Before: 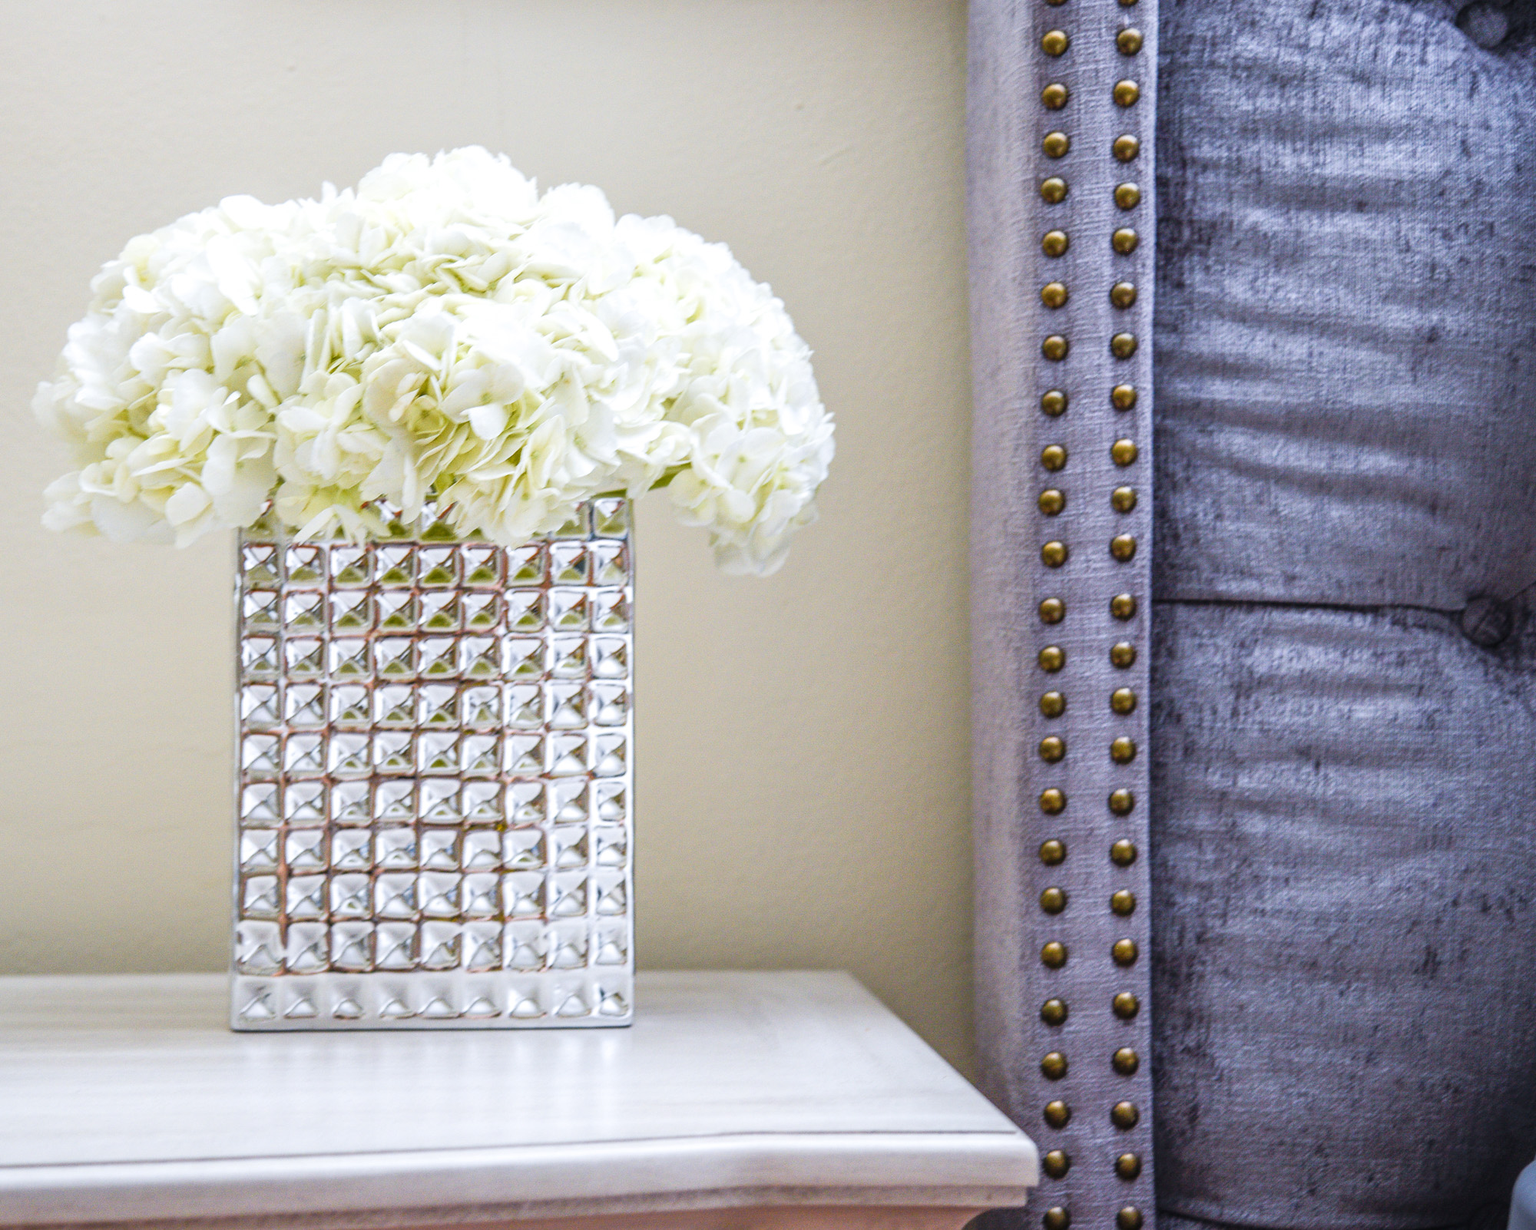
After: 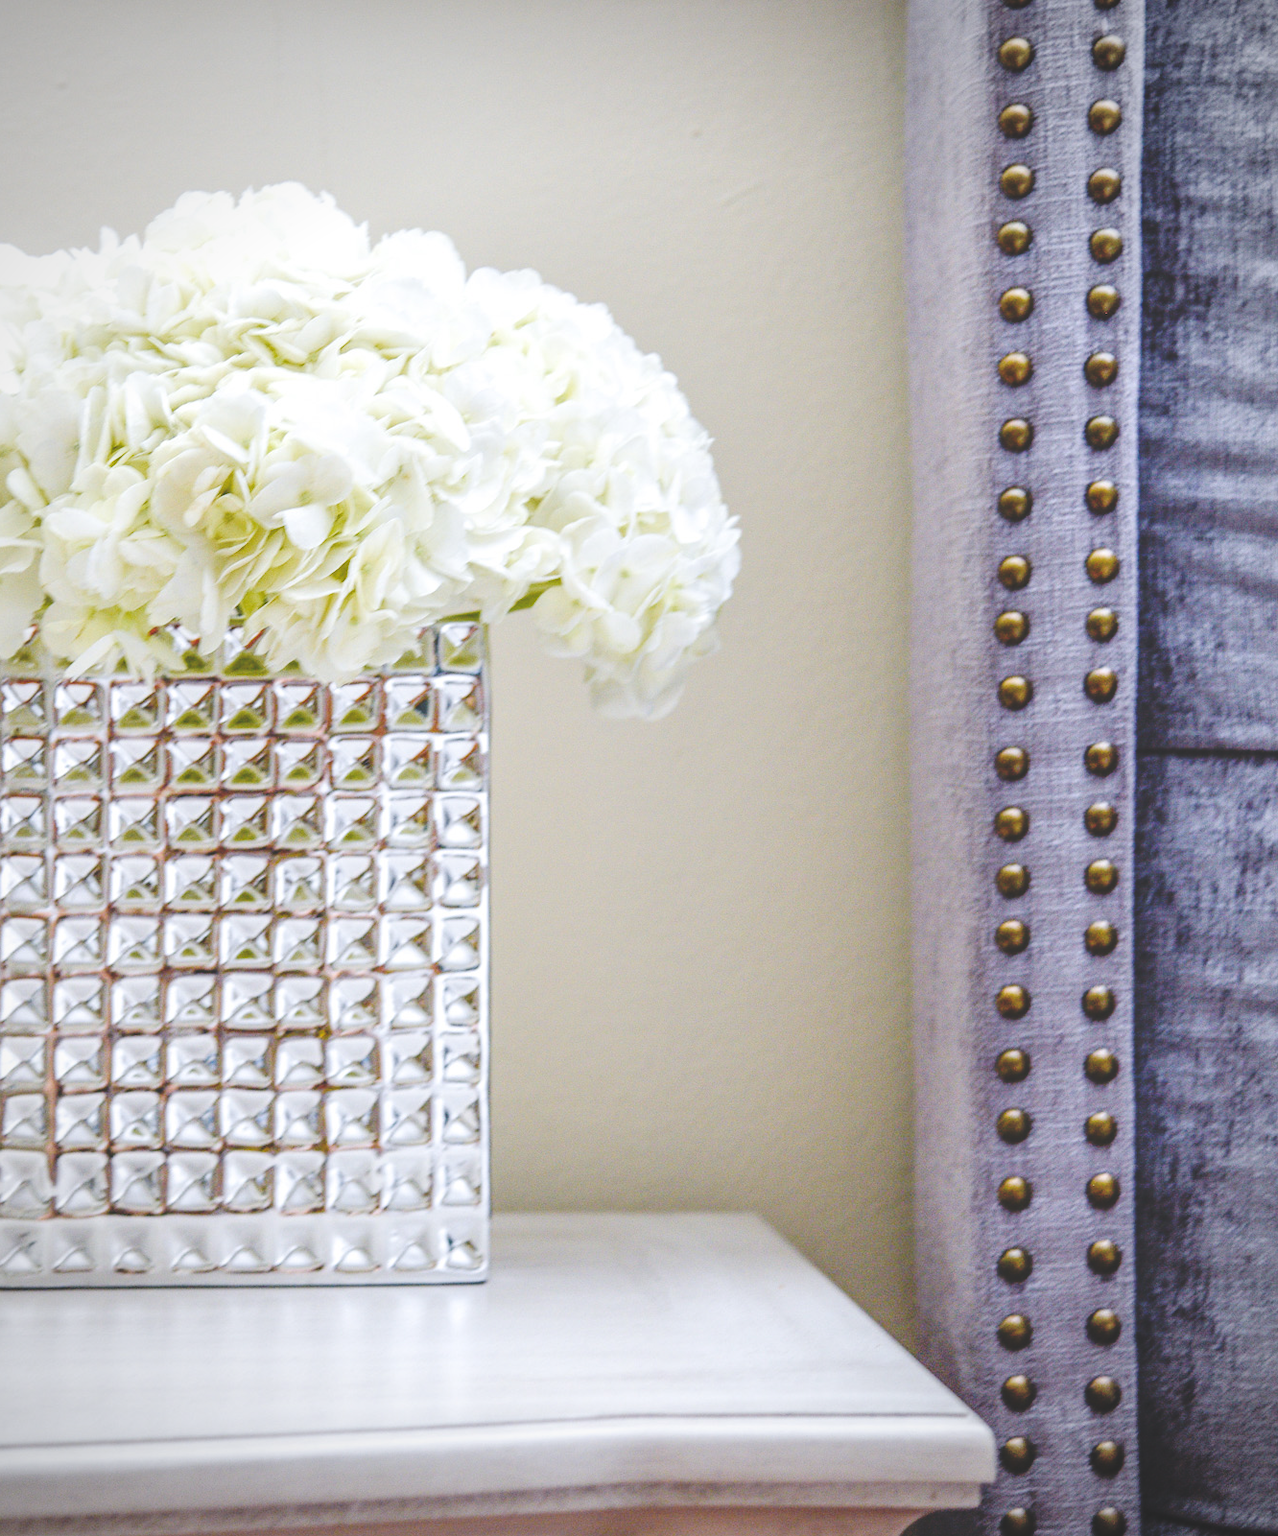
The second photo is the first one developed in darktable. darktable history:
exposure: compensate highlight preservation false
base curve: curves: ch0 [(0, 0.024) (0.055, 0.065) (0.121, 0.166) (0.236, 0.319) (0.693, 0.726) (1, 1)], preserve colors none
crop and rotate: left 15.754%, right 17.579%
vignetting: fall-off radius 60.92%
